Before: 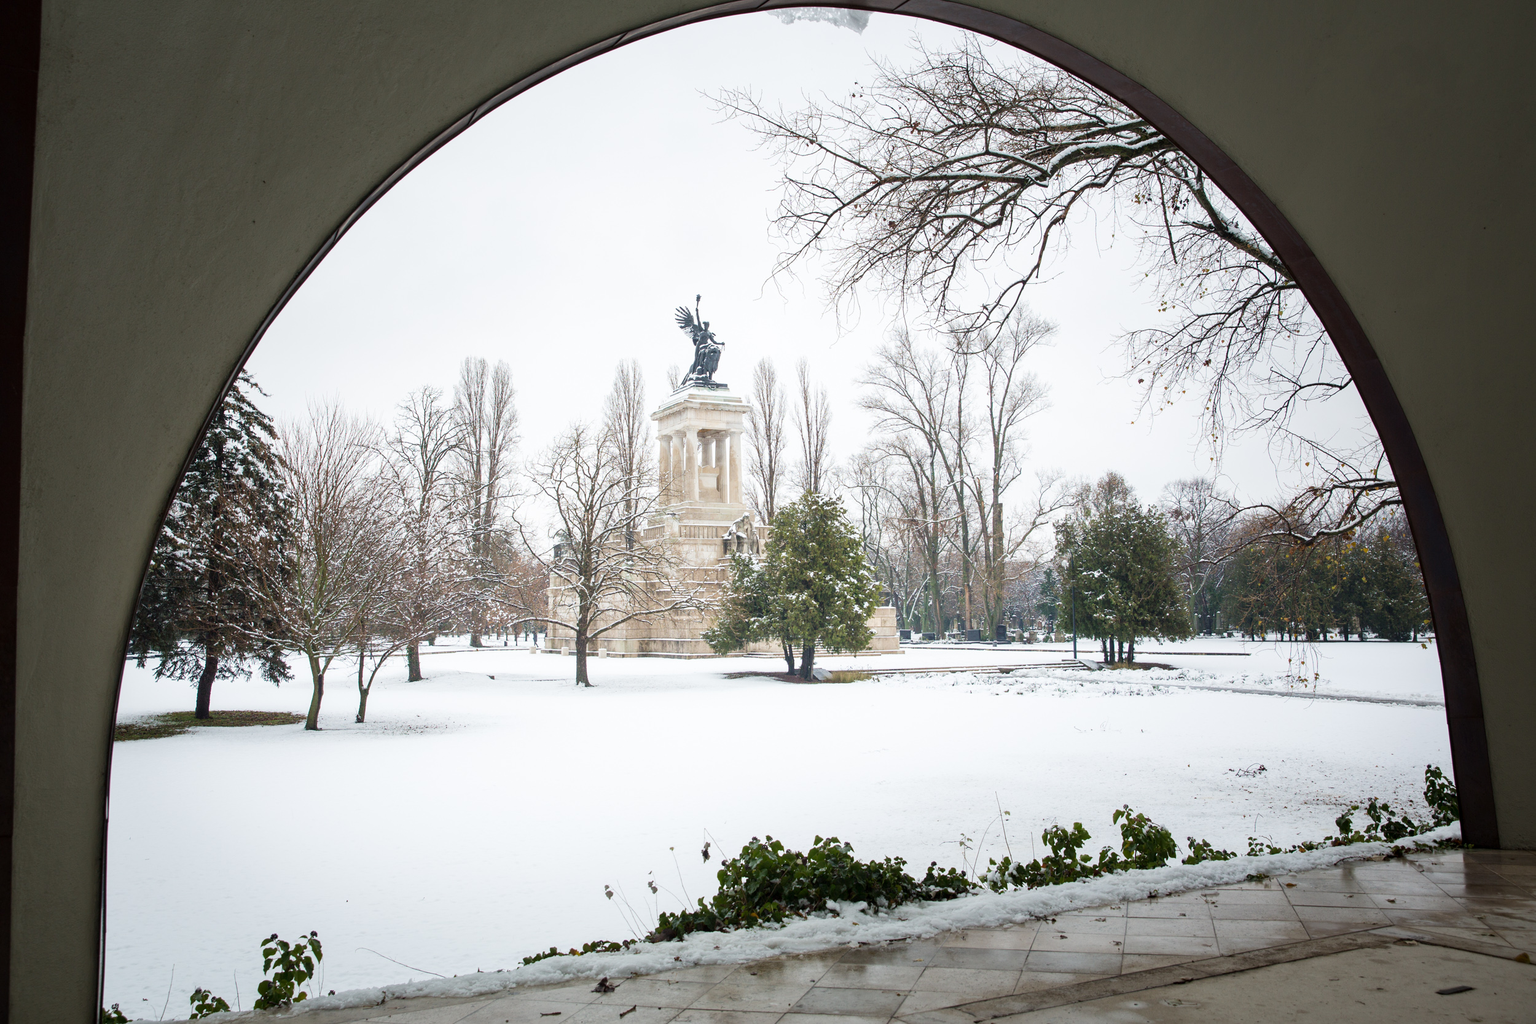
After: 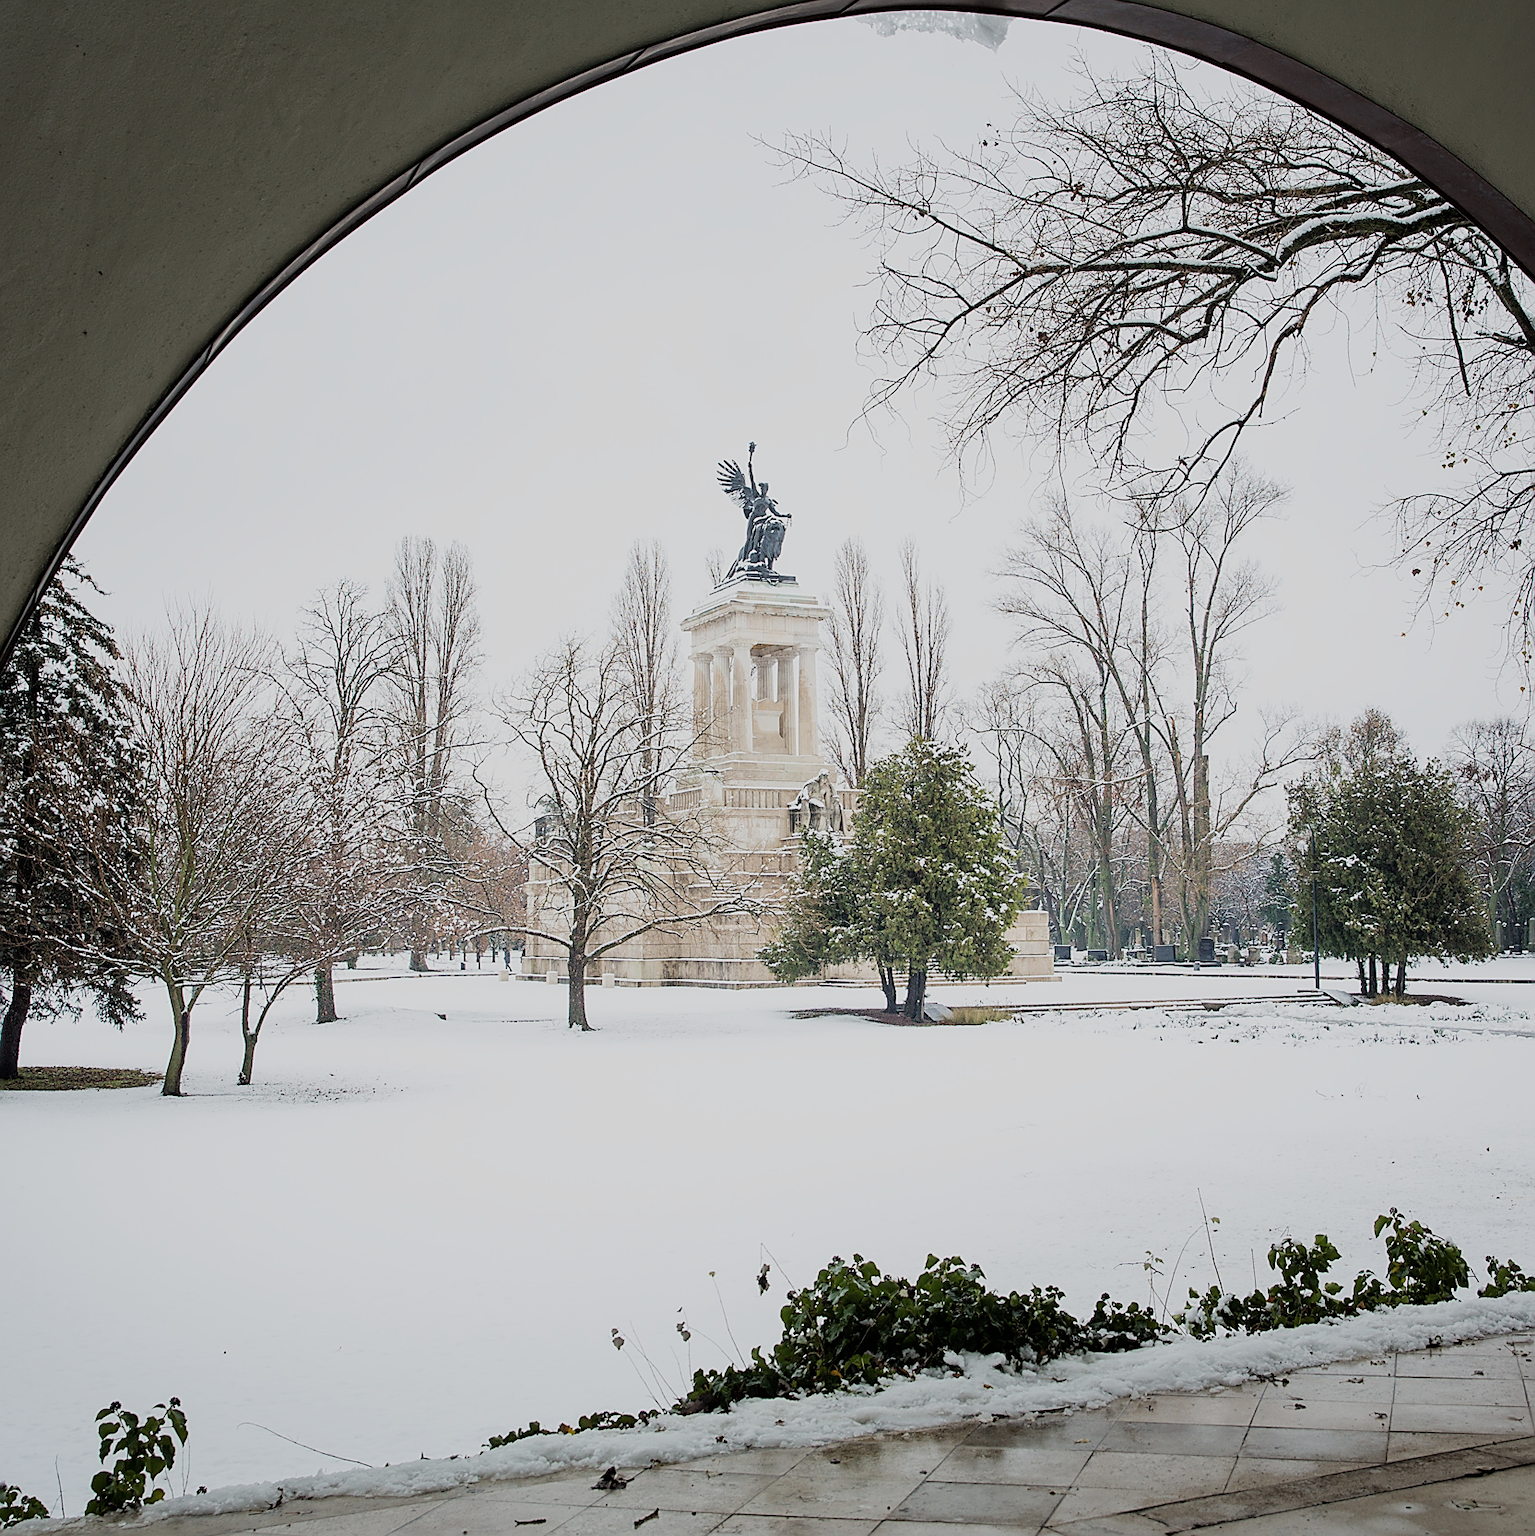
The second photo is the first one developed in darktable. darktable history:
contrast brightness saturation: saturation -0.059
crop and rotate: left 12.899%, right 20.464%
sharpen: radius 1.419, amount 1.238, threshold 0.822
filmic rgb: black relative exposure -7.65 EV, white relative exposure 4.56 EV, threshold 5.96 EV, hardness 3.61, enable highlight reconstruction true
